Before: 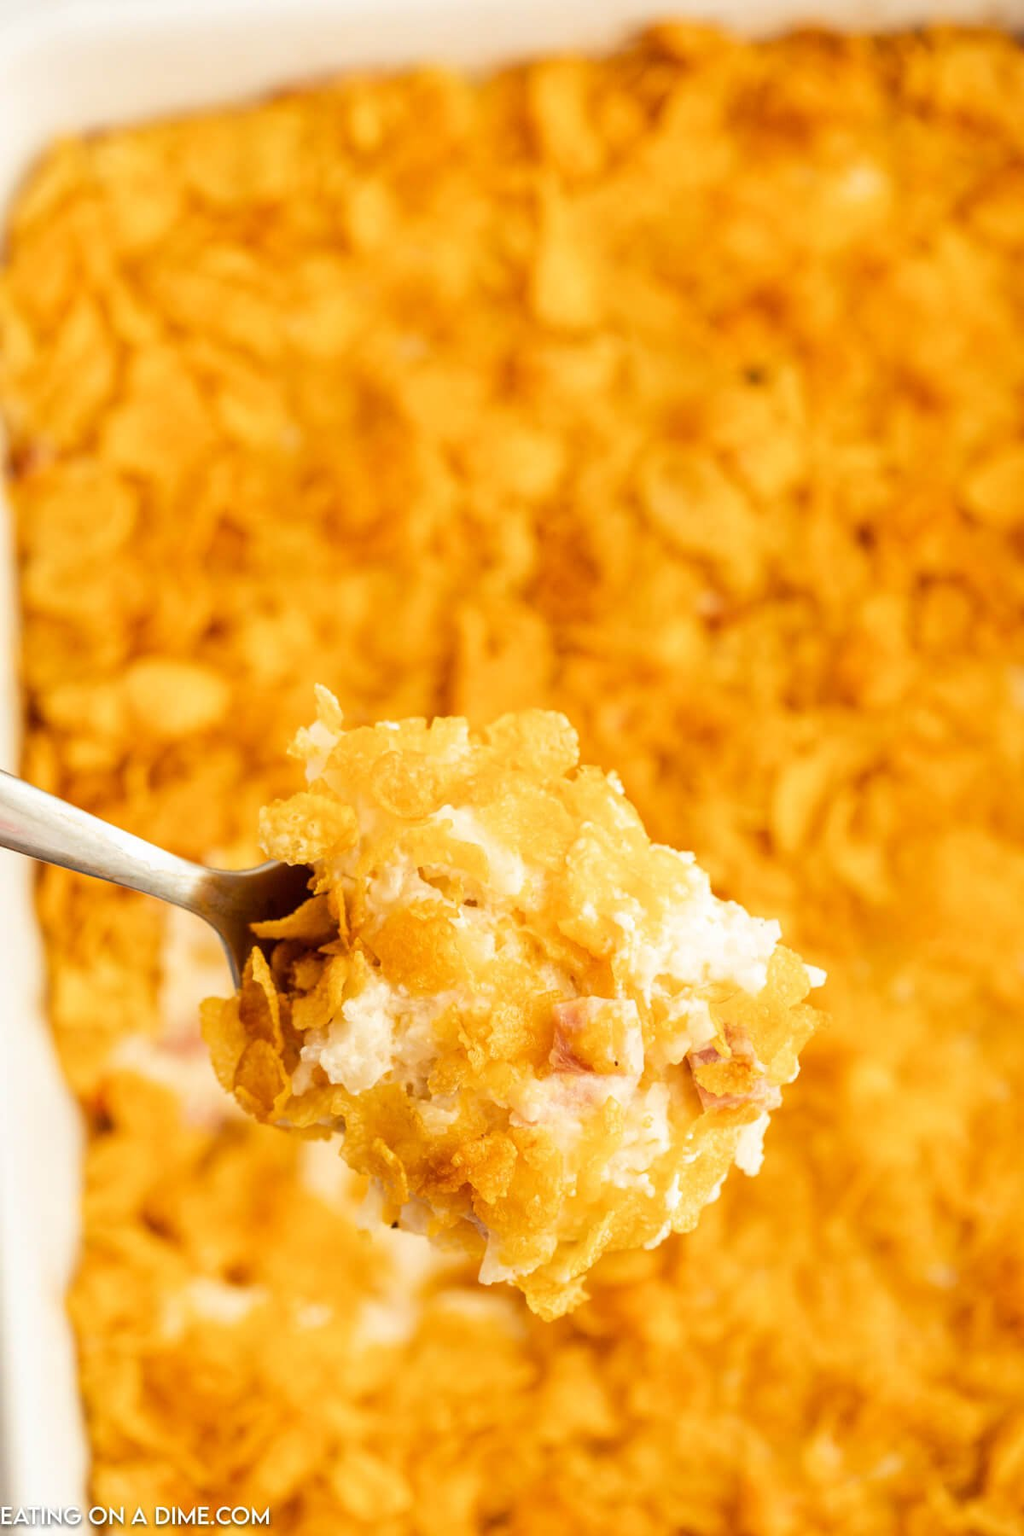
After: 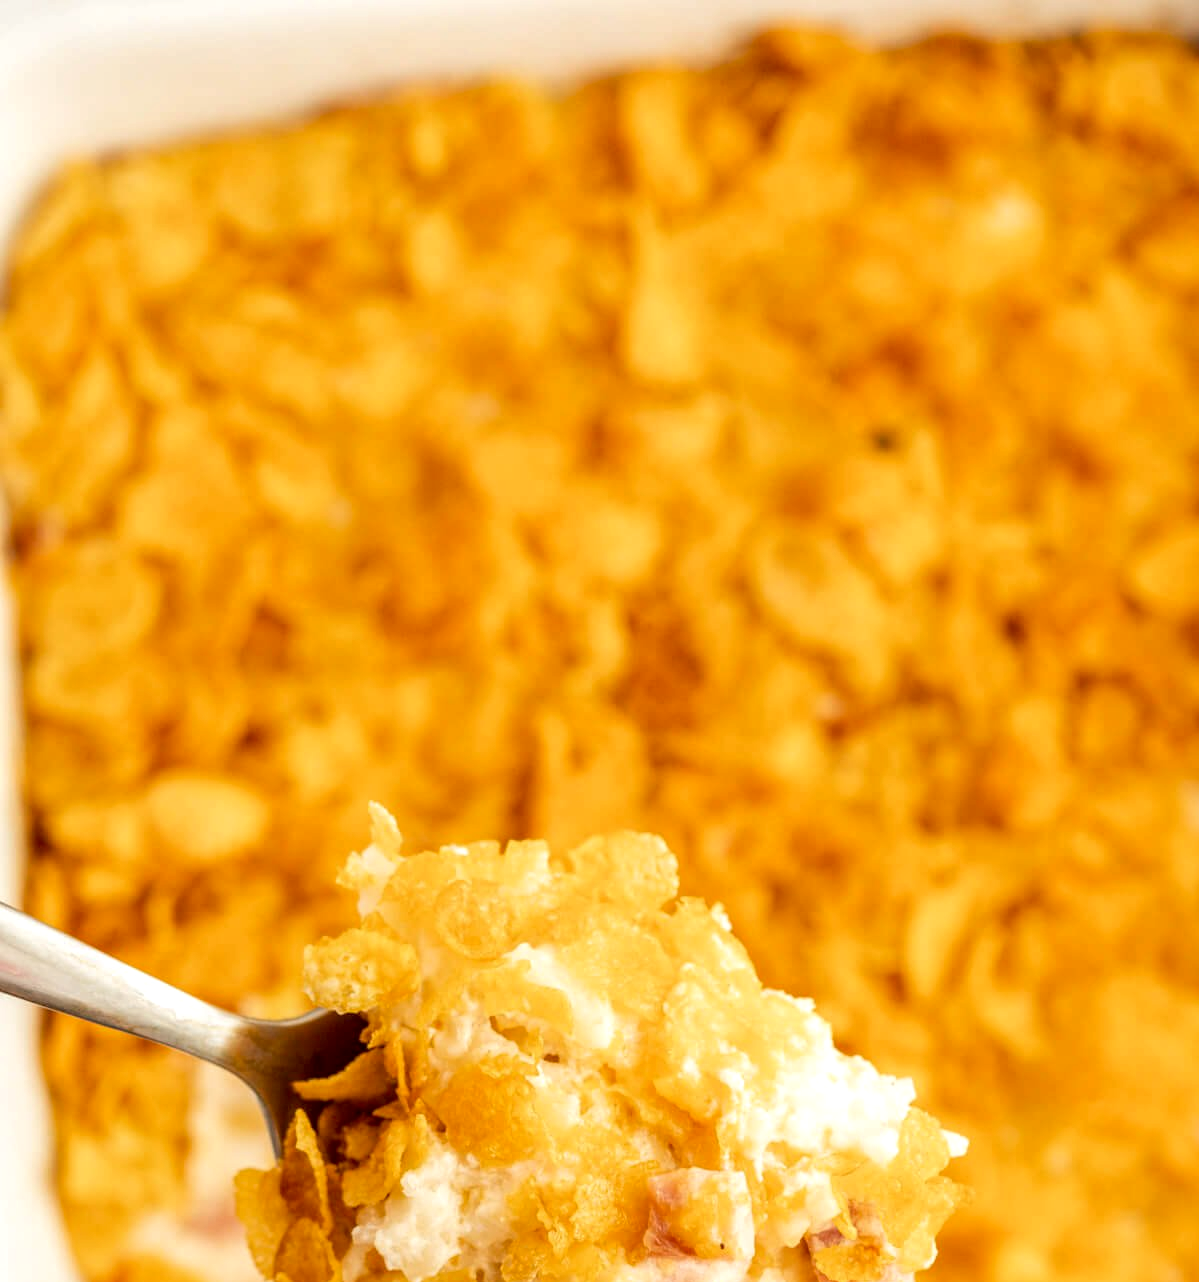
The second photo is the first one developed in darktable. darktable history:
local contrast: on, module defaults
crop: right 0.001%, bottom 28.765%
exposure: black level correction 0.004, exposure 0.015 EV, compensate highlight preservation false
